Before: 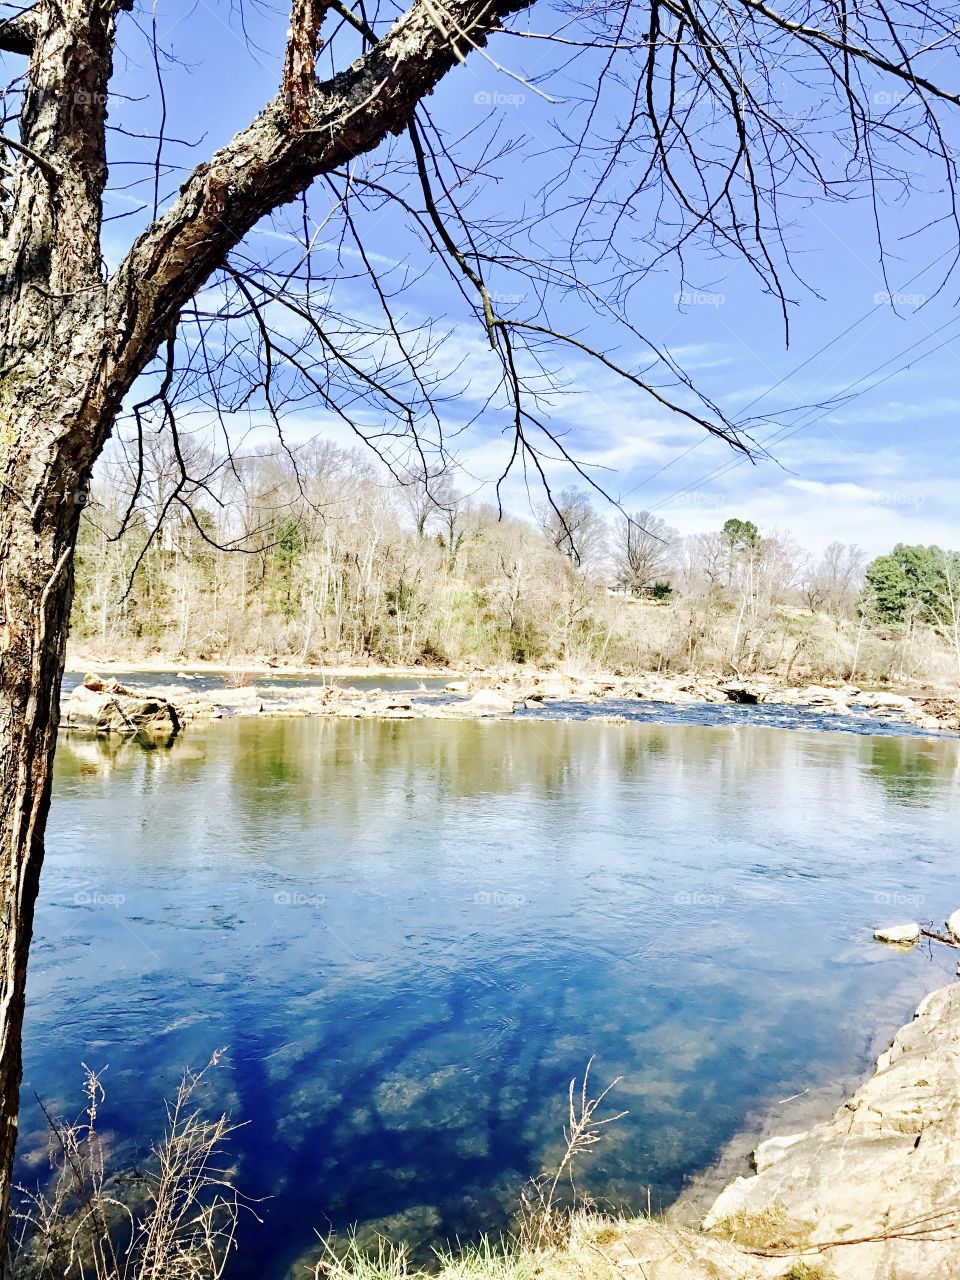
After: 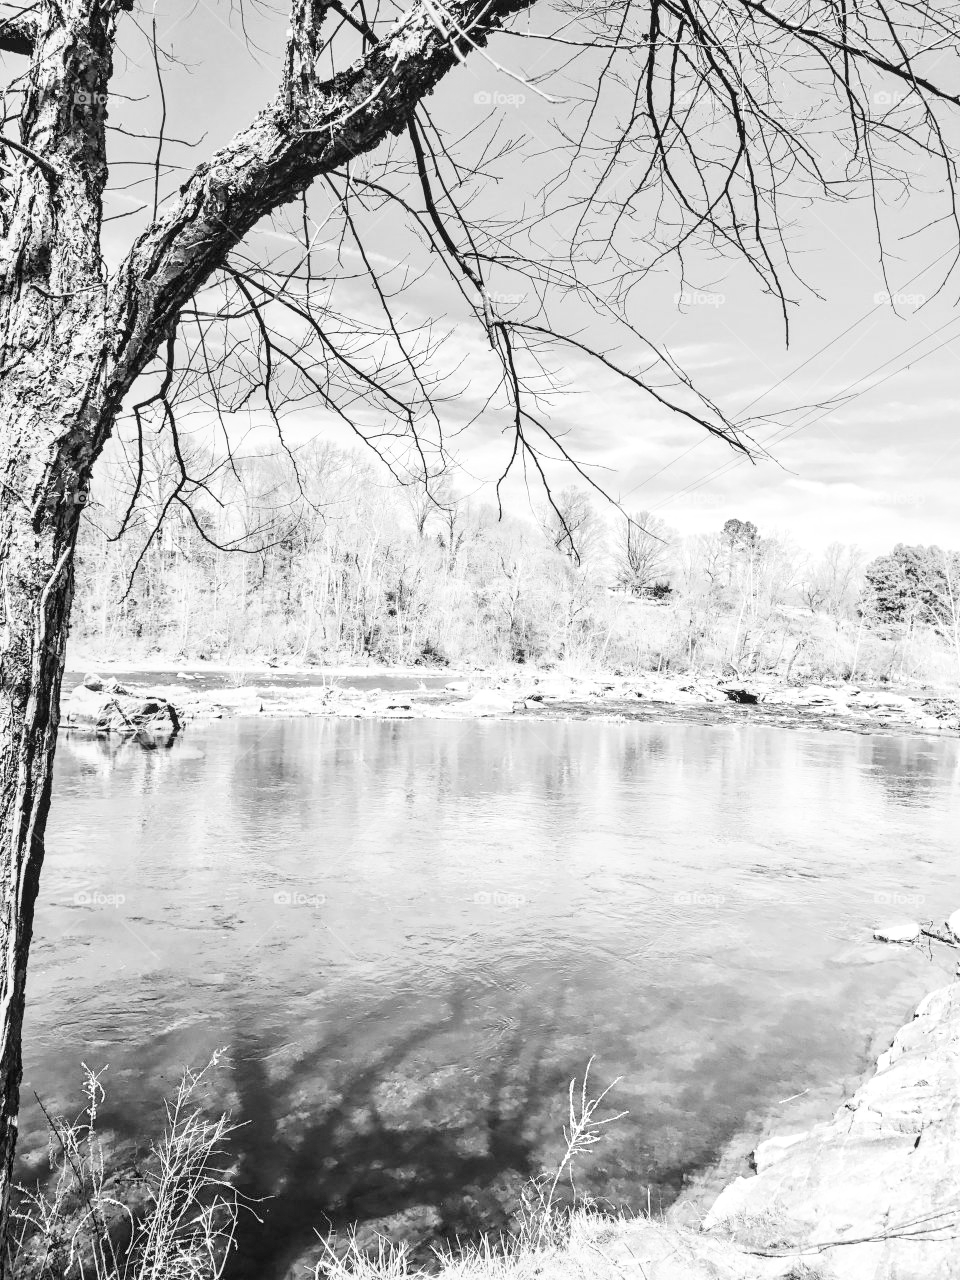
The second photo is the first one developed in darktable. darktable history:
color correction: highlights a* 0.162, highlights b* 29.53, shadows a* -0.162, shadows b* 21.09
monochrome: on, module defaults
shadows and highlights: shadows 43.06, highlights 6.94
levels: levels [0, 0.478, 1]
tone curve: curves: ch0 [(0, 0) (0.003, 0.003) (0.011, 0.014) (0.025, 0.027) (0.044, 0.044) (0.069, 0.064) (0.1, 0.108) (0.136, 0.153) (0.177, 0.208) (0.224, 0.275) (0.277, 0.349) (0.335, 0.422) (0.399, 0.492) (0.468, 0.557) (0.543, 0.617) (0.623, 0.682) (0.709, 0.745) (0.801, 0.826) (0.898, 0.916) (1, 1)], preserve colors none
contrast brightness saturation: contrast 0.2, brightness 0.16, saturation 0.22
tone equalizer: on, module defaults
local contrast: on, module defaults
